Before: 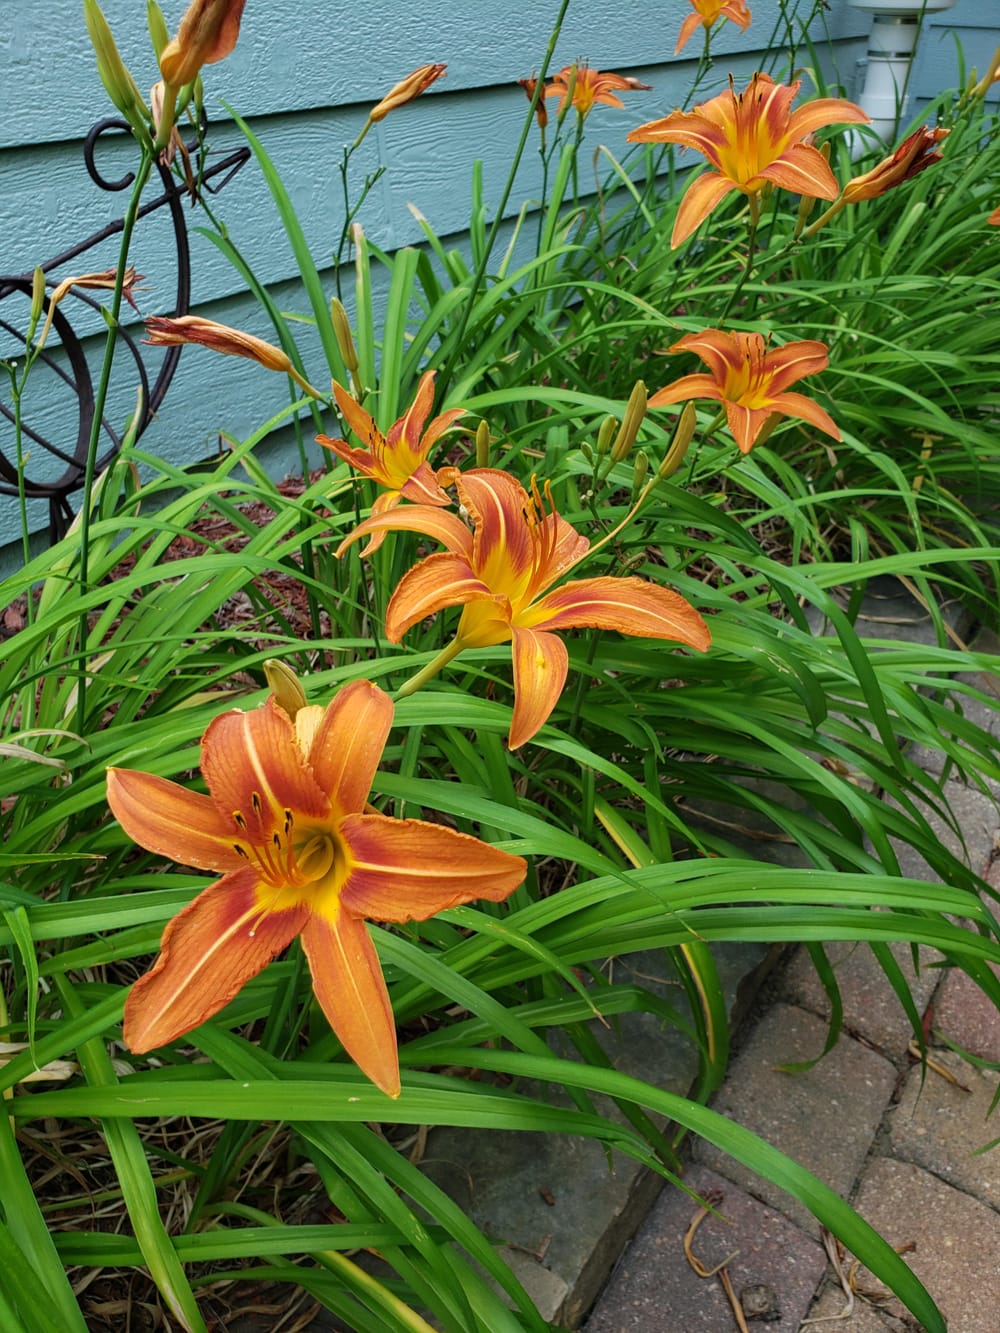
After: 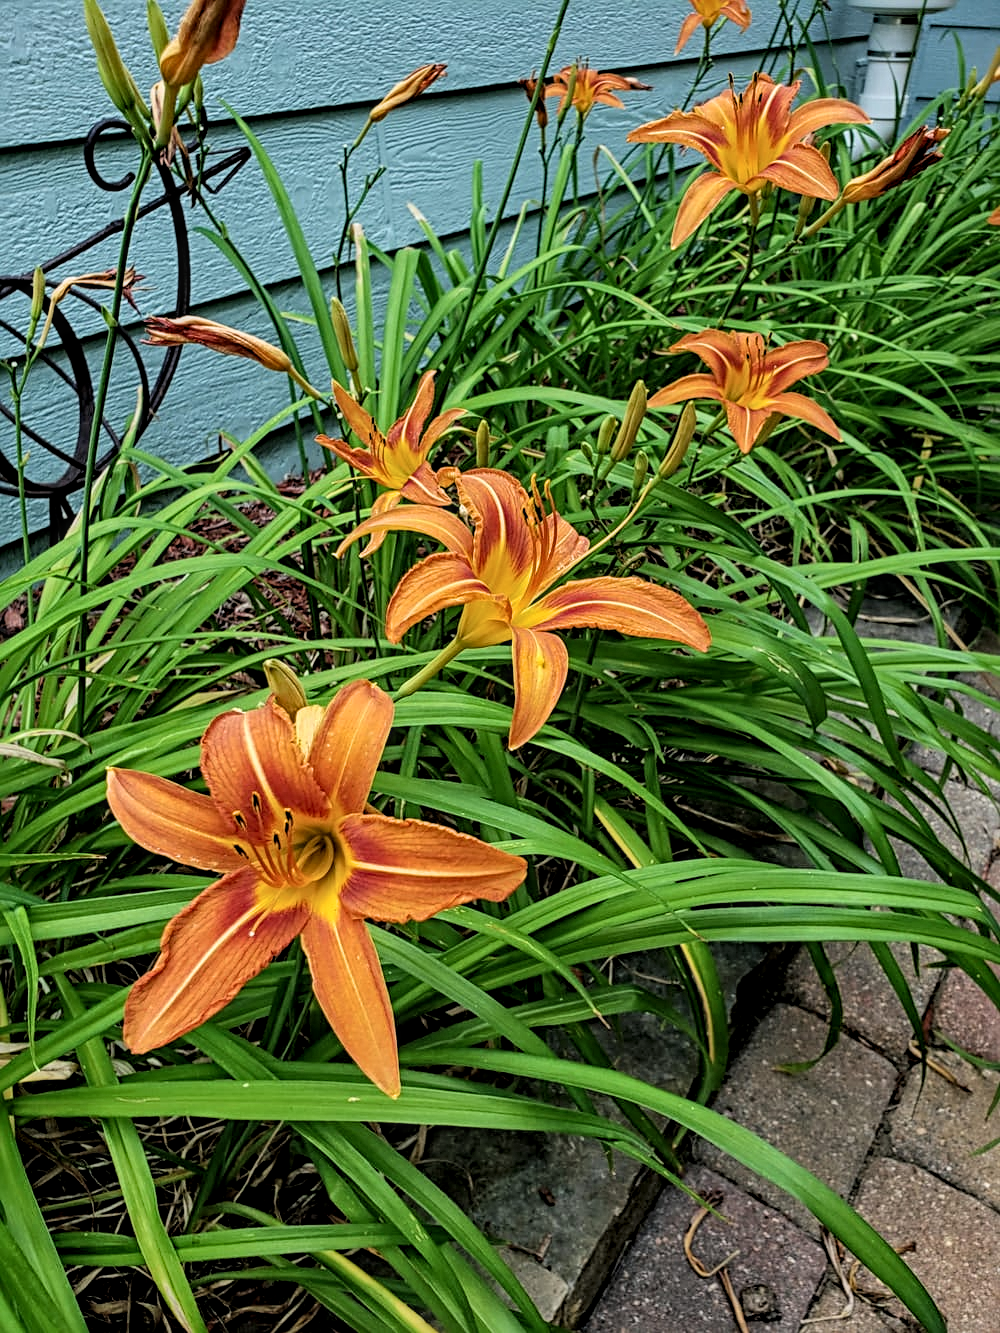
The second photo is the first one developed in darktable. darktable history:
local contrast: detail 130%
shadows and highlights: low approximation 0.01, soften with gaussian
sharpen: radius 3.966
filmic rgb: middle gray luminance 12.76%, black relative exposure -10.13 EV, white relative exposure 3.47 EV, target black luminance 0%, hardness 5.7, latitude 44.82%, contrast 1.215, highlights saturation mix 5.61%, shadows ↔ highlights balance 26.76%, color science v6 (2022)
